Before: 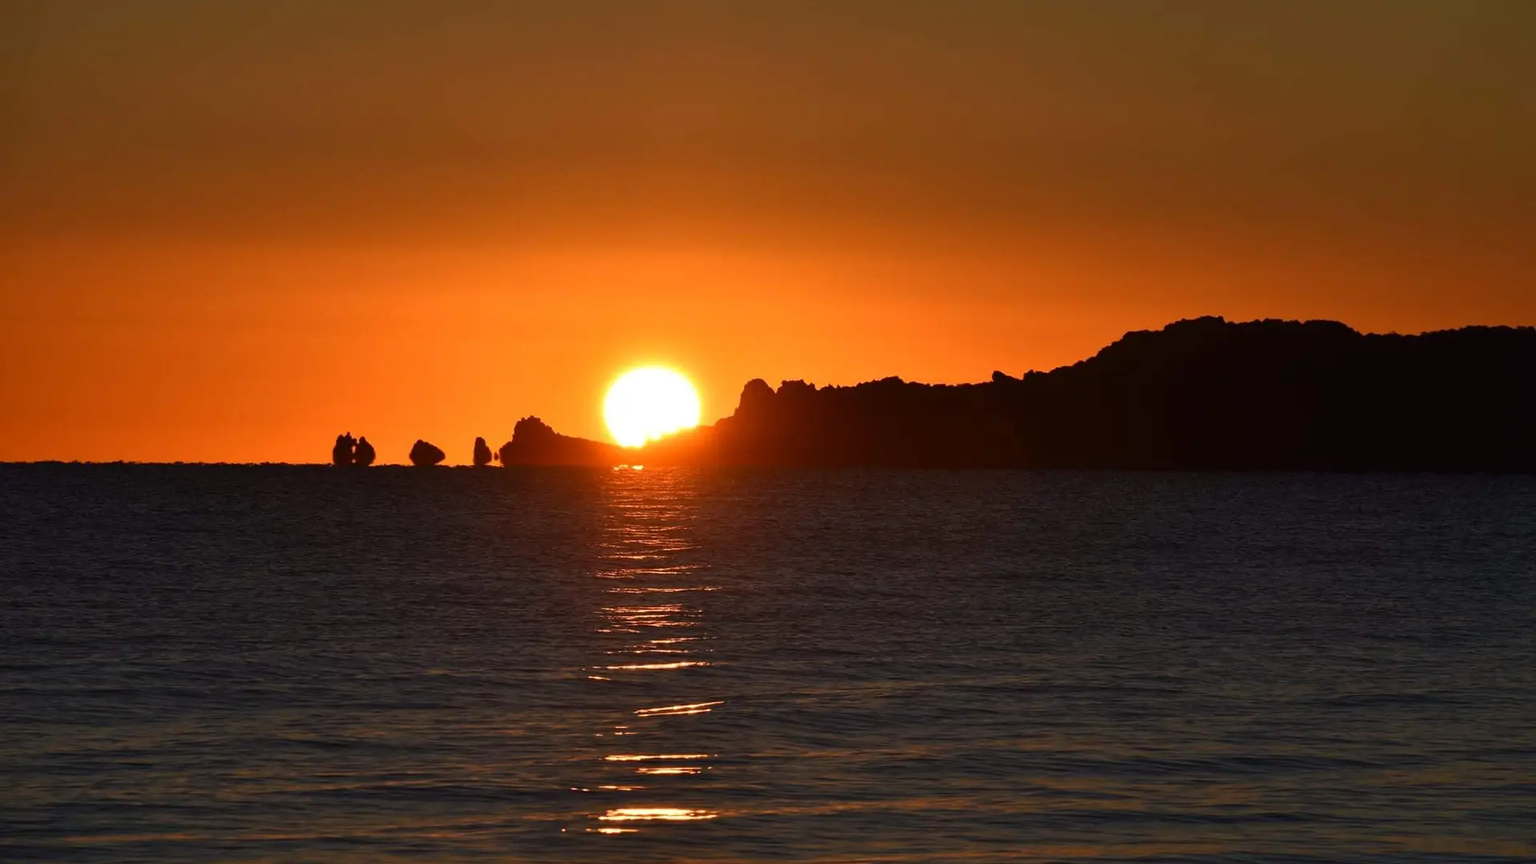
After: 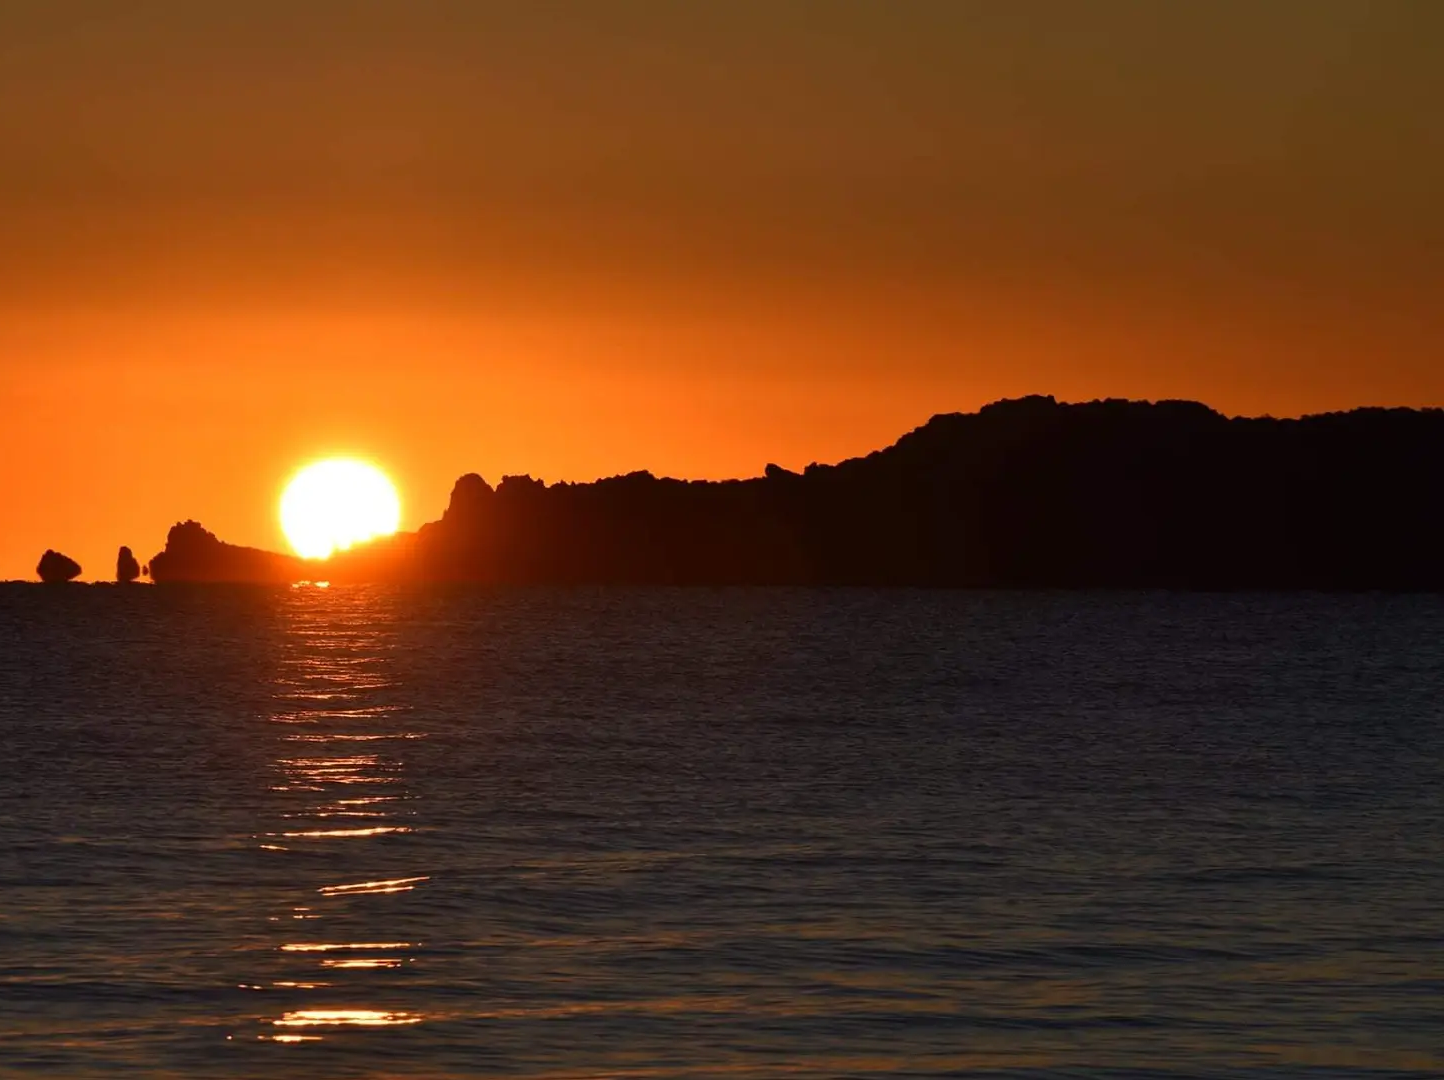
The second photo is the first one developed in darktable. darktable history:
crop and rotate: left 24.771%
